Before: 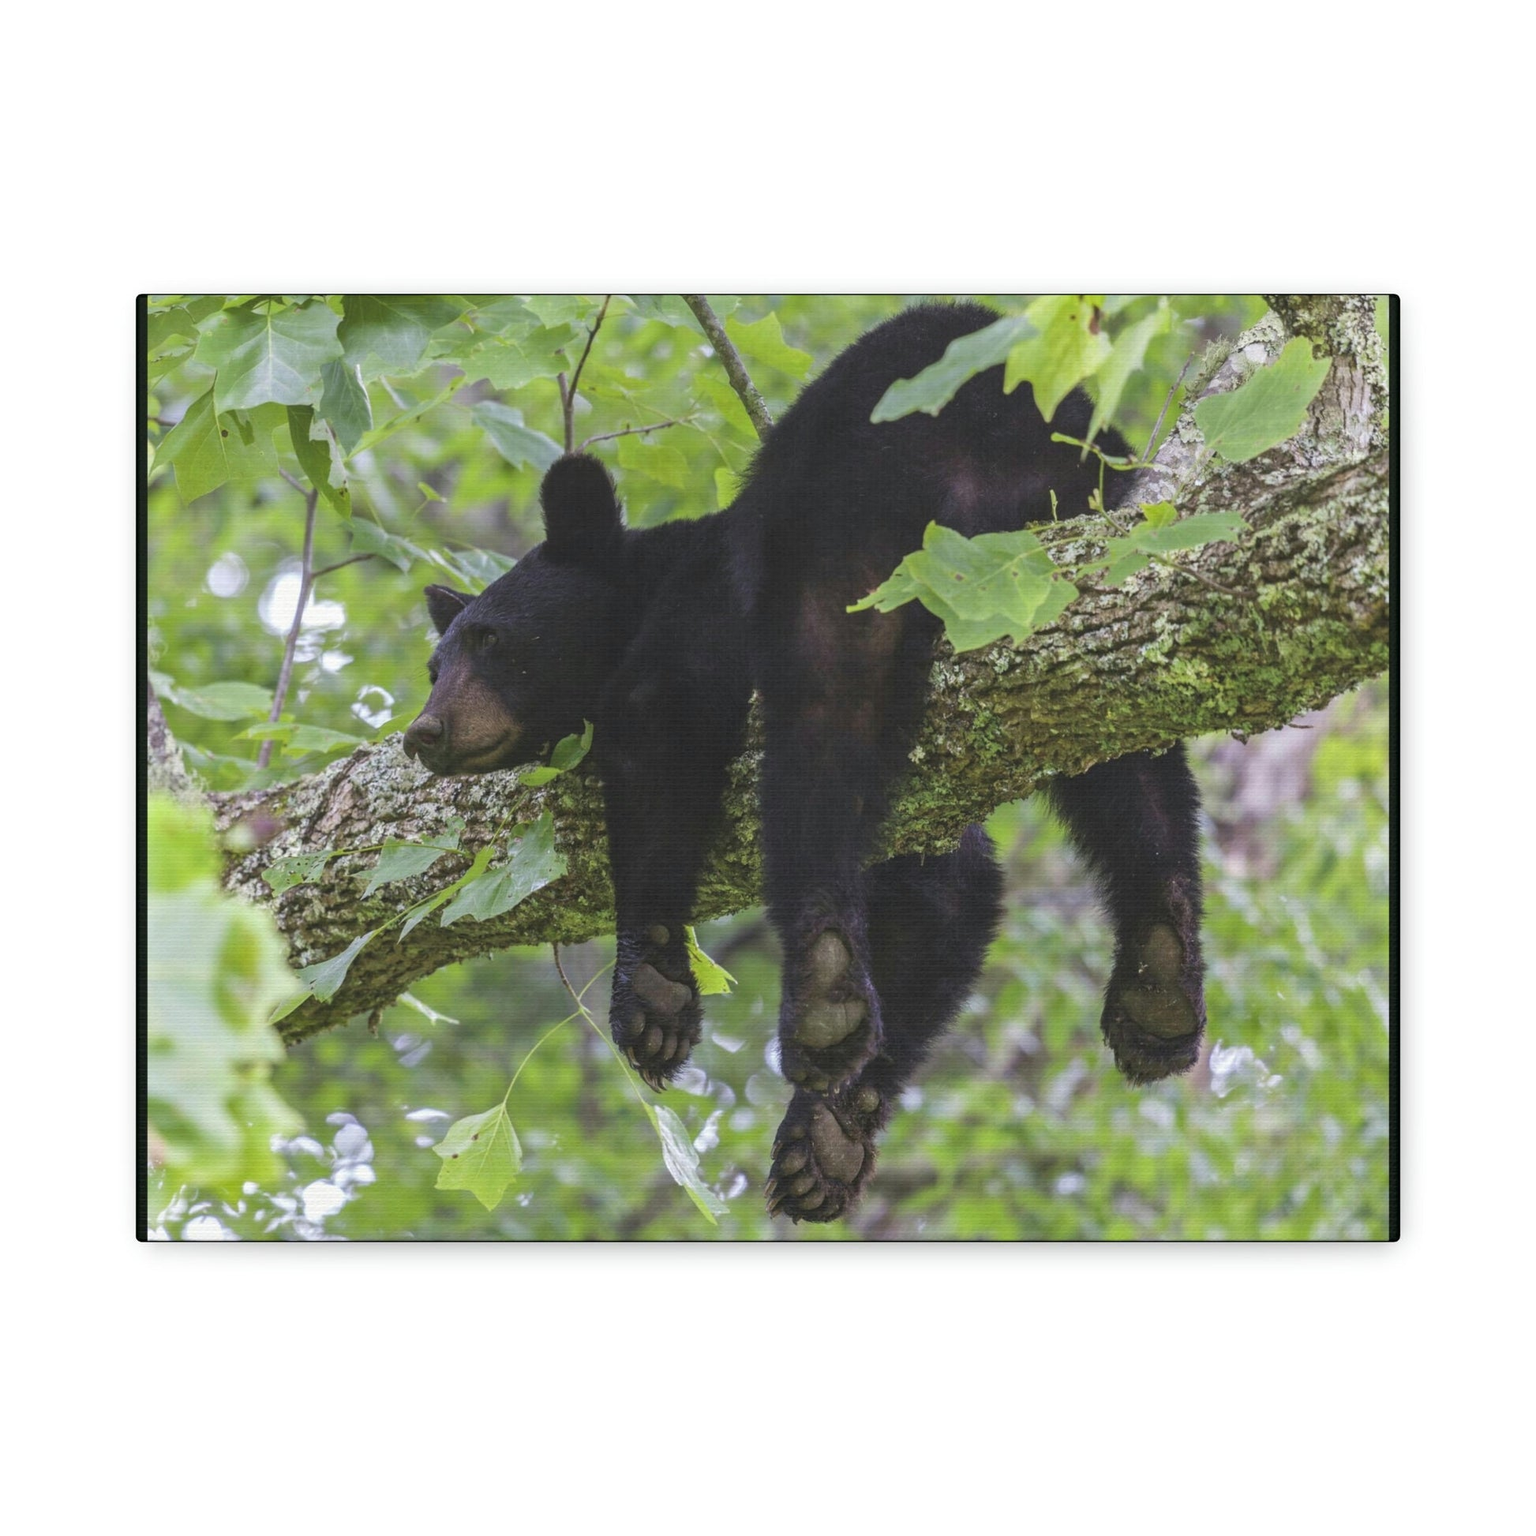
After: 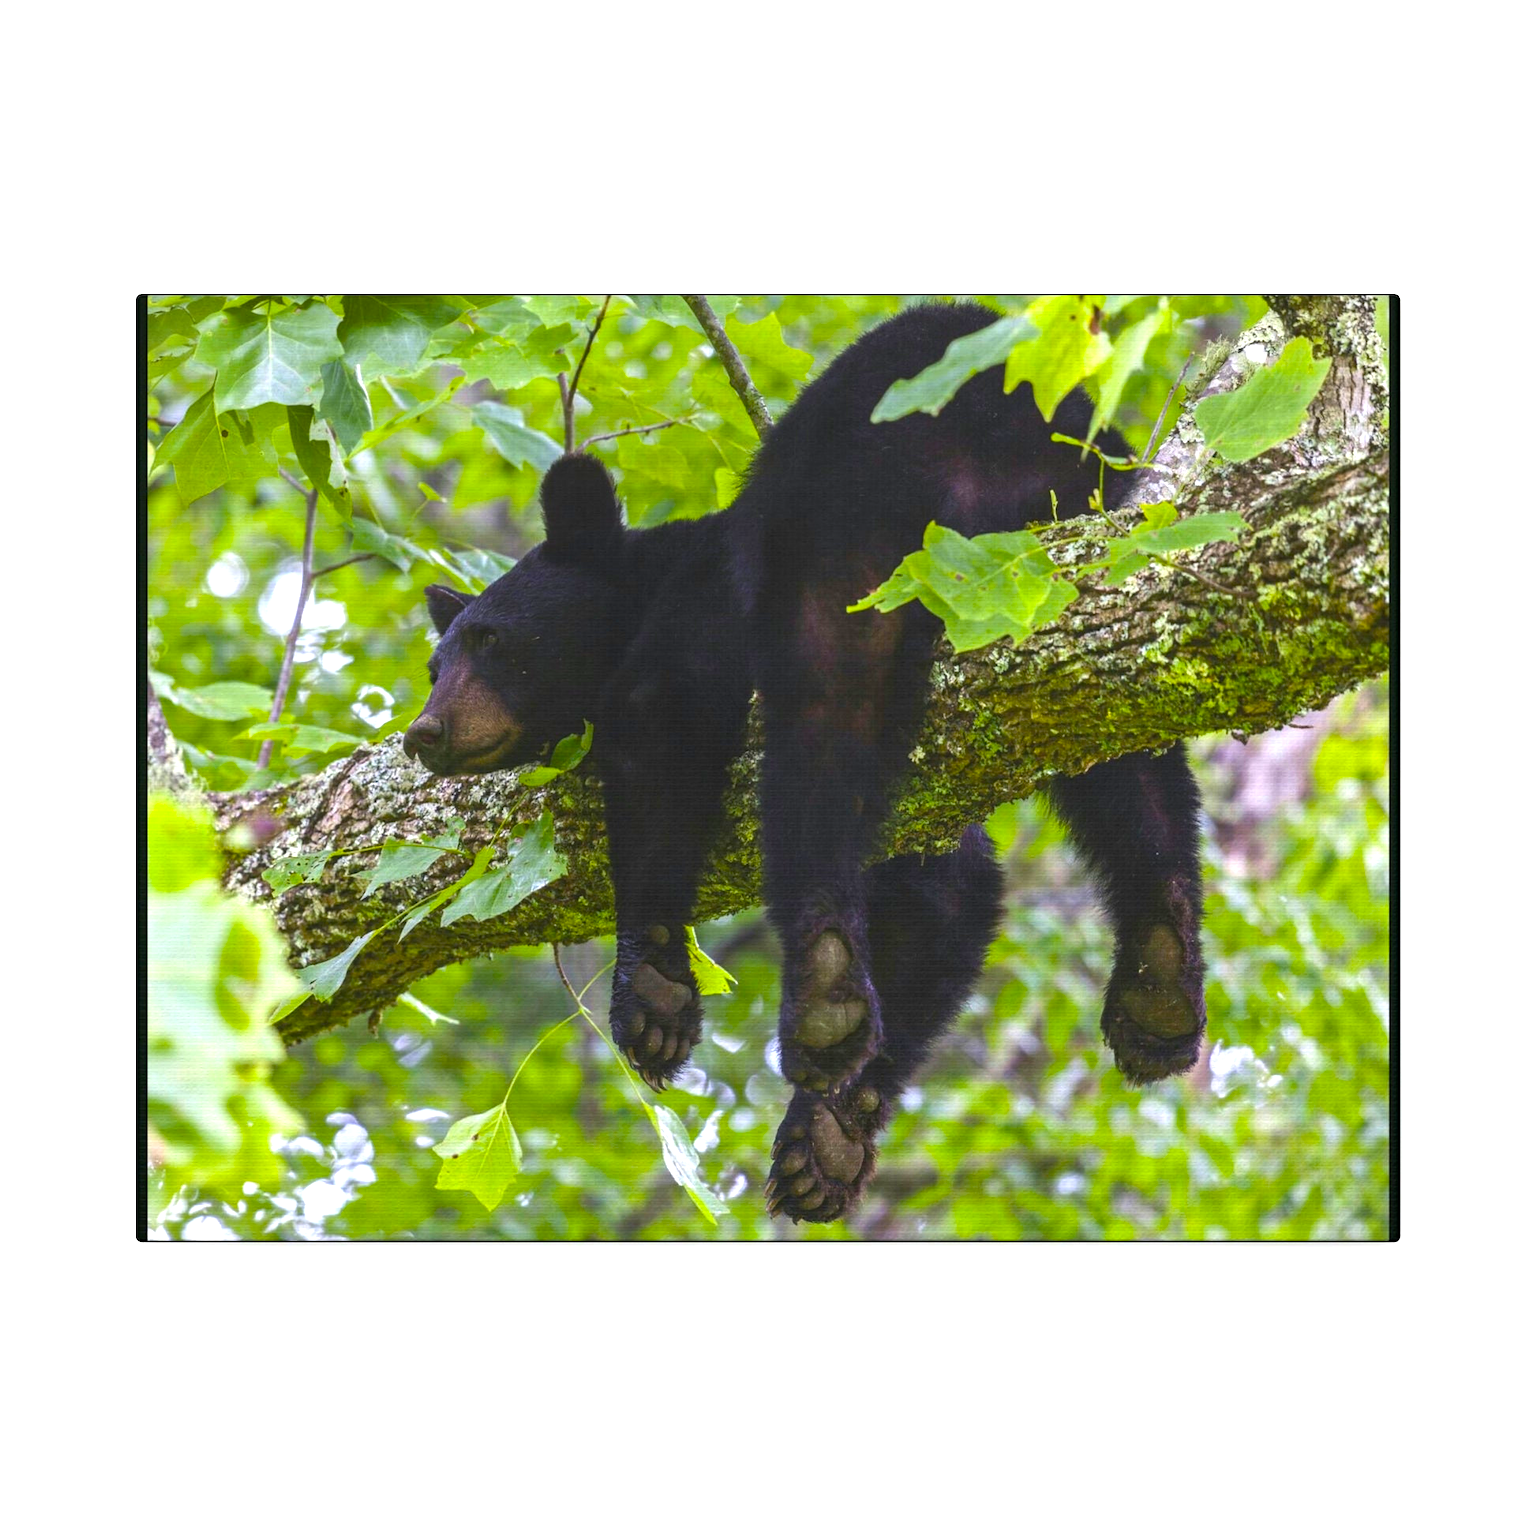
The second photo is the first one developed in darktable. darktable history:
vignetting: fall-off radius 70%, automatic ratio true
color balance rgb: linear chroma grading › global chroma 9%, perceptual saturation grading › global saturation 36%, perceptual saturation grading › shadows 35%, perceptual brilliance grading › global brilliance 21.21%, perceptual brilliance grading › shadows -35%, global vibrance 21.21%
